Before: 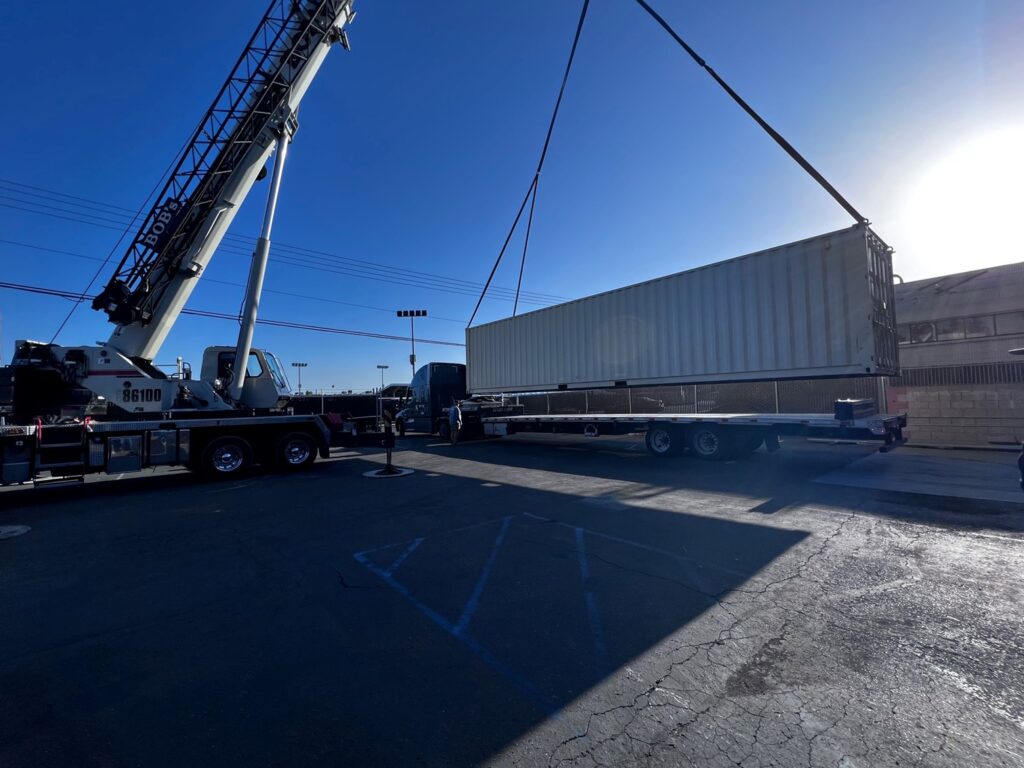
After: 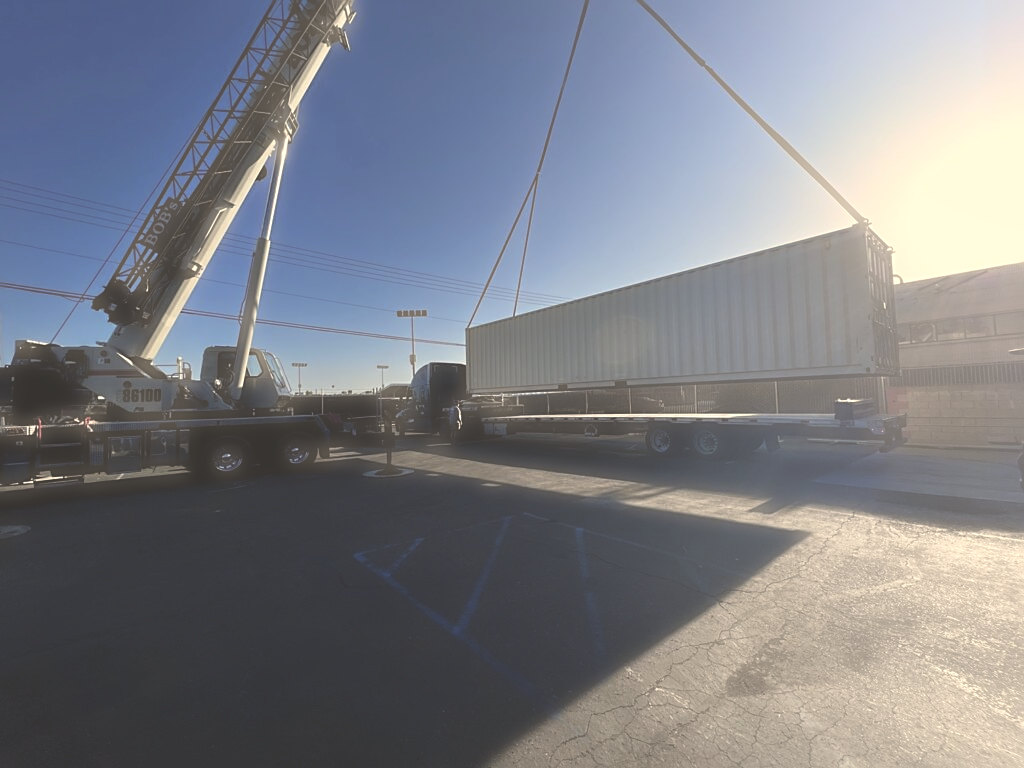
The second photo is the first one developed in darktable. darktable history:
exposure: black level correction -0.03, compensate highlight preservation false
haze removal: strength -0.9, distance 0.225, compatibility mode true, adaptive false
white balance: red 1.045, blue 0.932
bloom: size 40%
sharpen: on, module defaults
color calibration: x 0.329, y 0.345, temperature 5633 K
